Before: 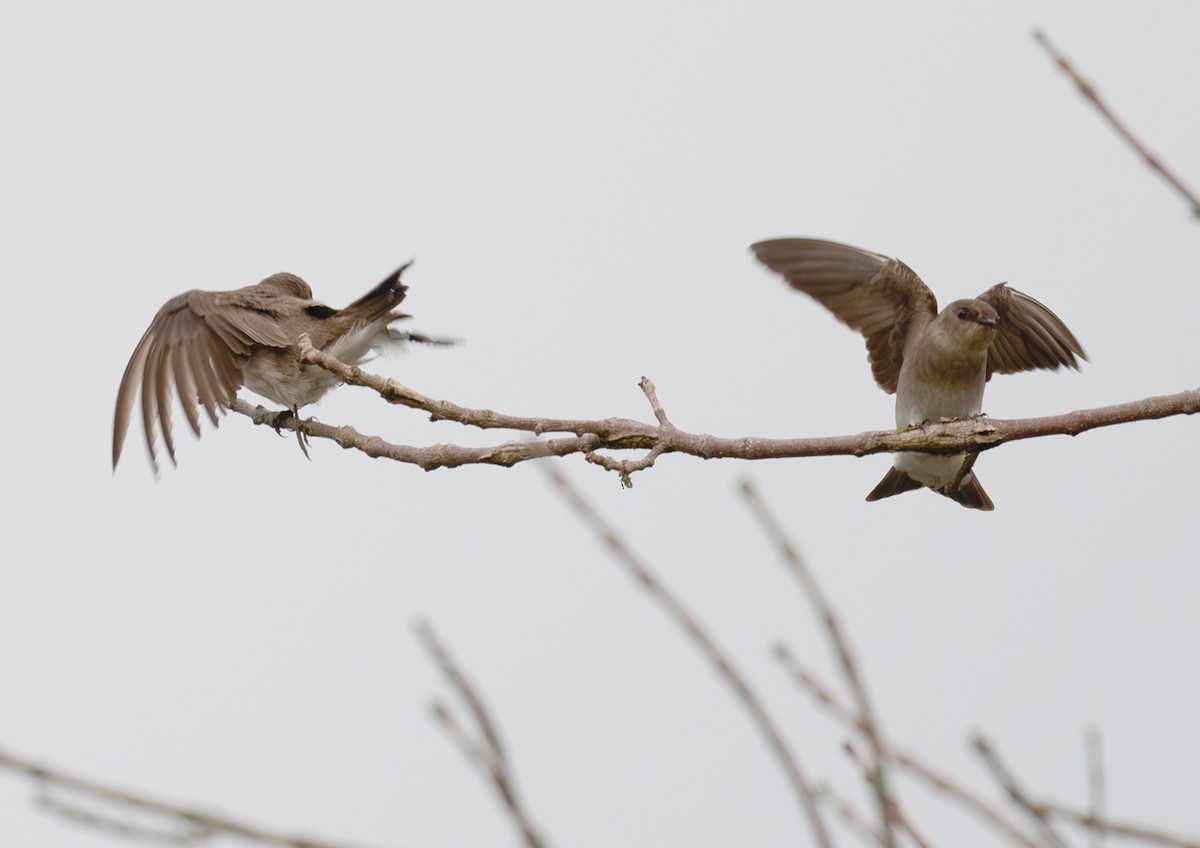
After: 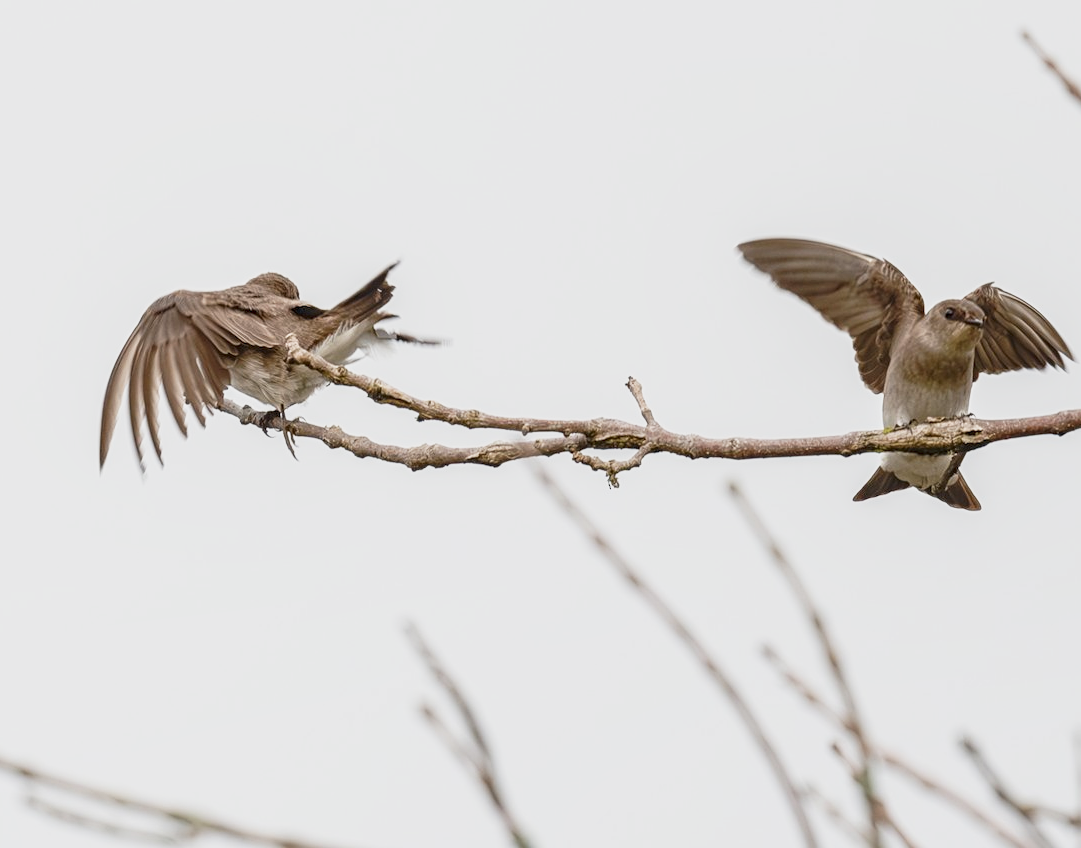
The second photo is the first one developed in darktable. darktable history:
base curve: curves: ch0 [(0, 0) (0.088, 0.125) (0.176, 0.251) (0.354, 0.501) (0.613, 0.749) (1, 0.877)], preserve colors none
sharpen: radius 2.529, amount 0.323
local contrast: on, module defaults
crop and rotate: left 1.088%, right 8.807%
